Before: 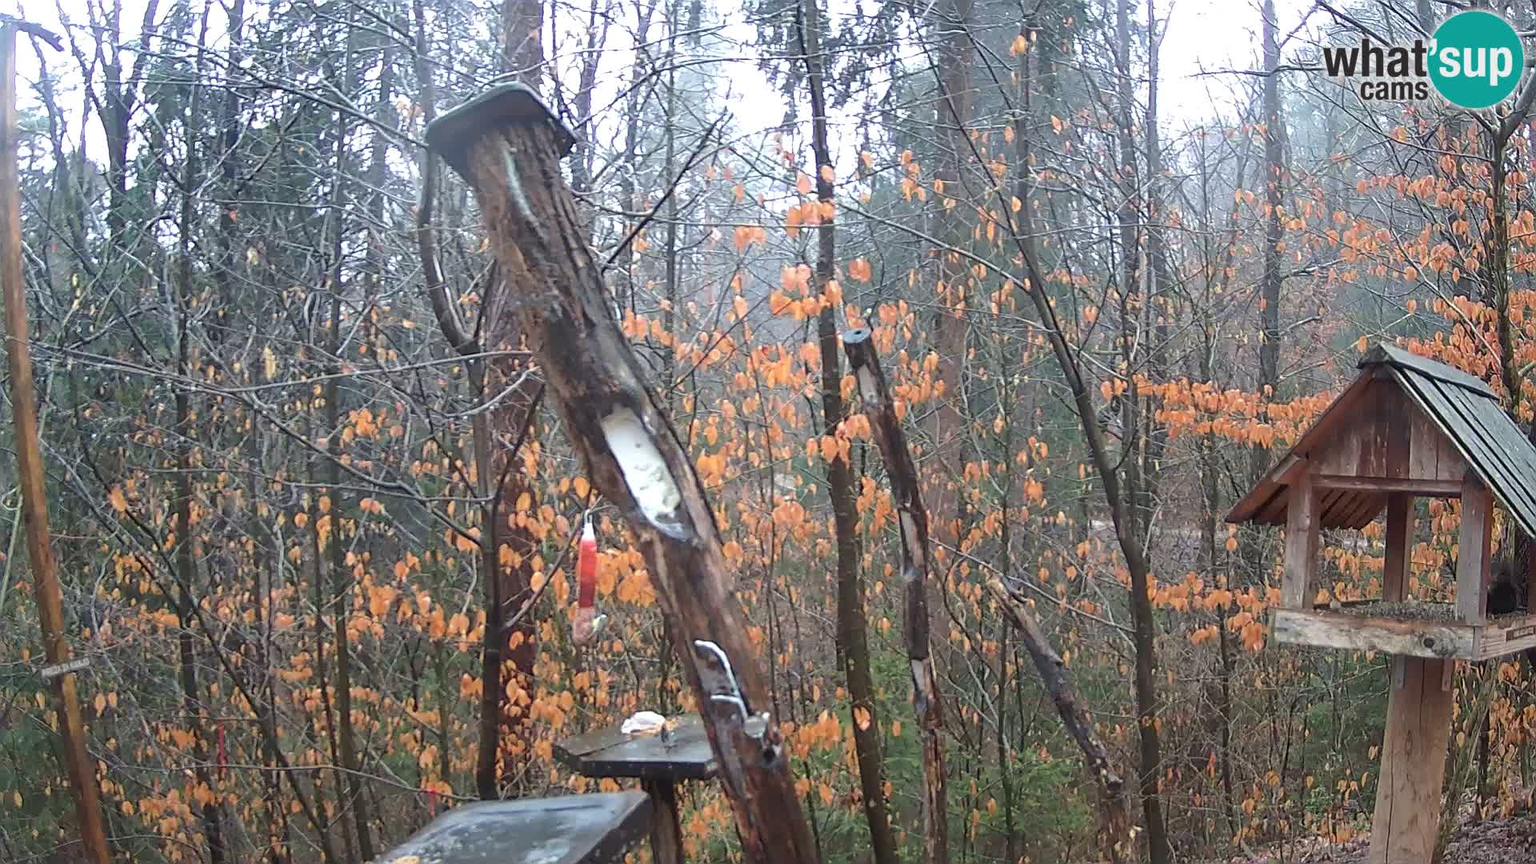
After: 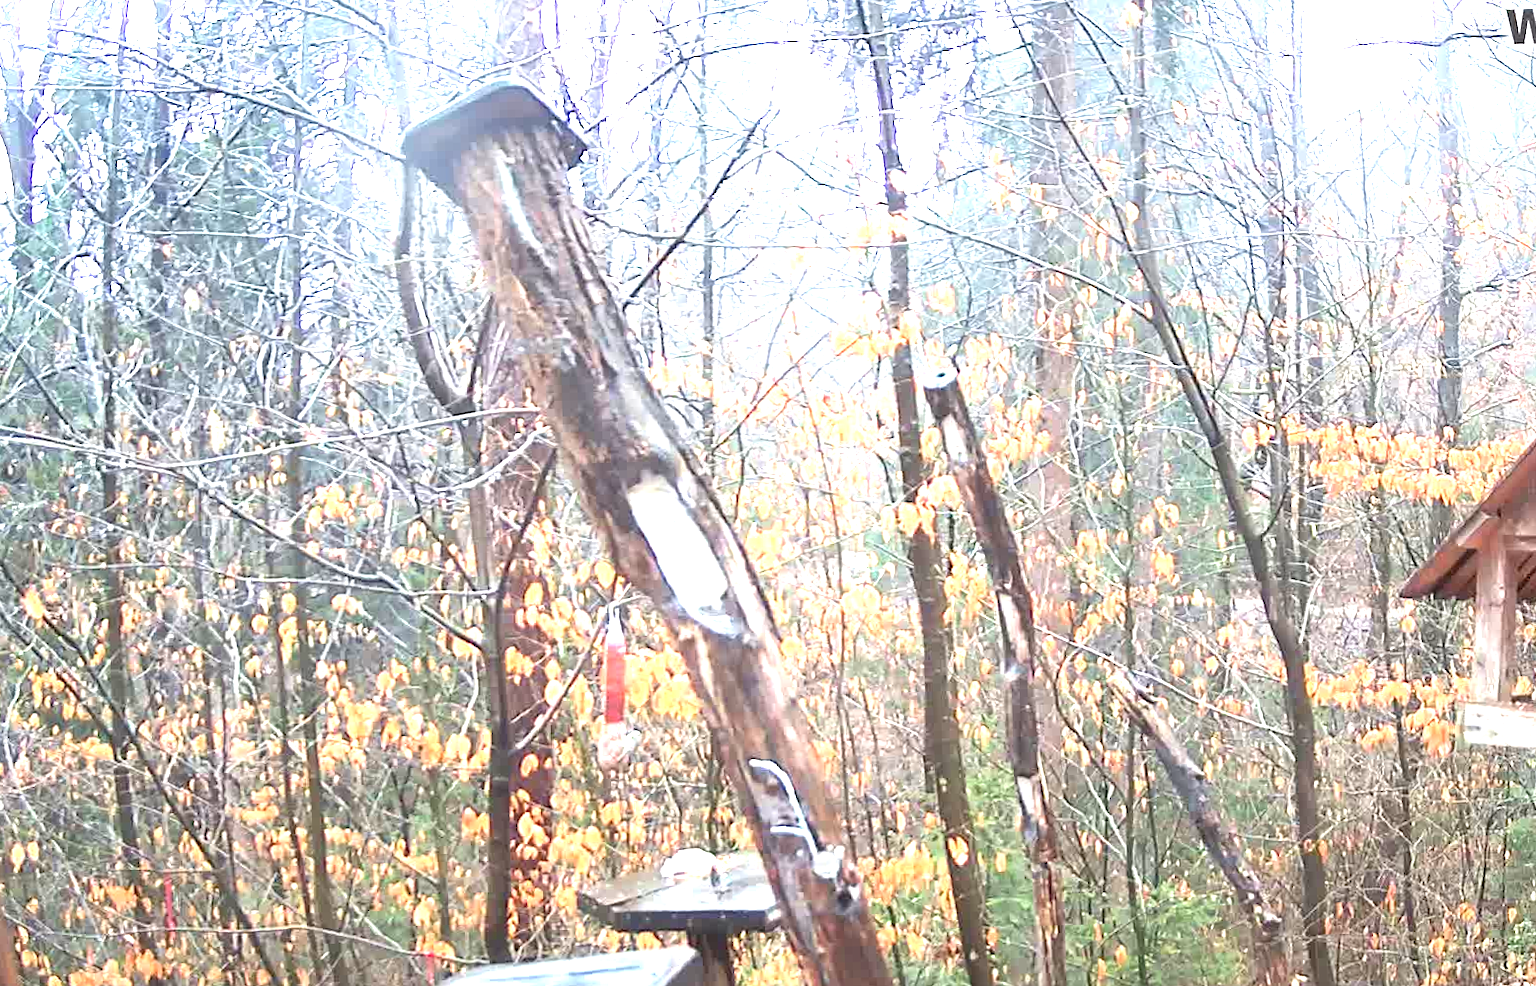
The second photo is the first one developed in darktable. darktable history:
exposure: black level correction 0, exposure 1.908 EV, compensate exposure bias true, compensate highlight preservation false
crop and rotate: angle 1.45°, left 4.11%, top 0.964%, right 11.205%, bottom 2.392%
